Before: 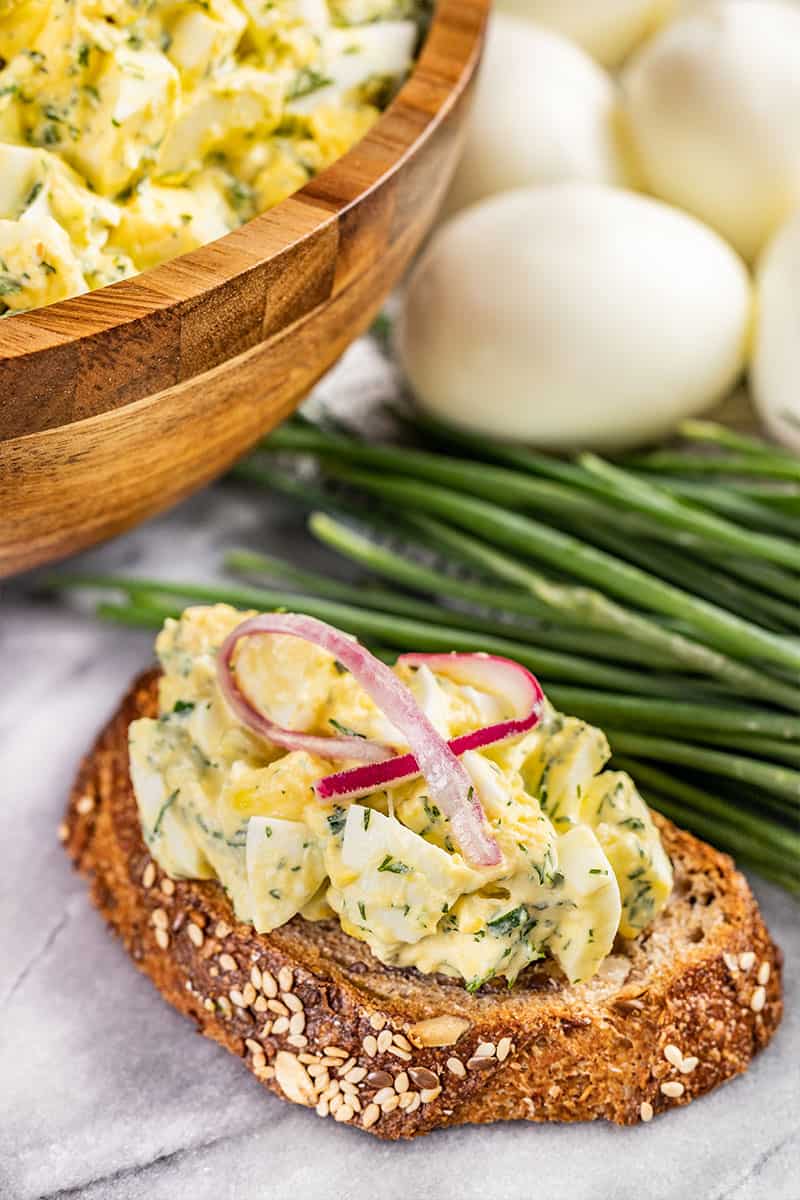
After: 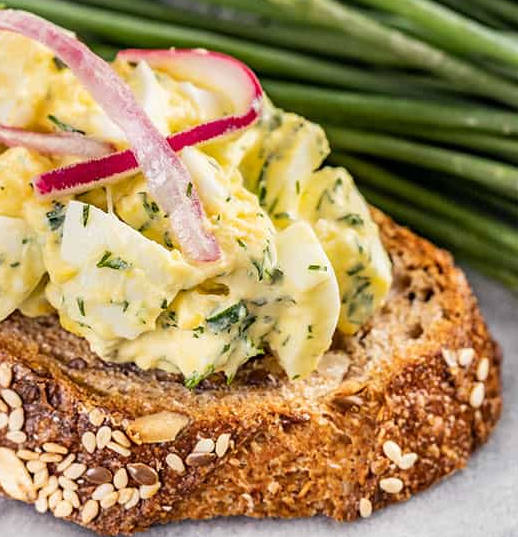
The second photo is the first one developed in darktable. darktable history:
crop and rotate: left 35.188%, top 50.394%, bottom 4.828%
